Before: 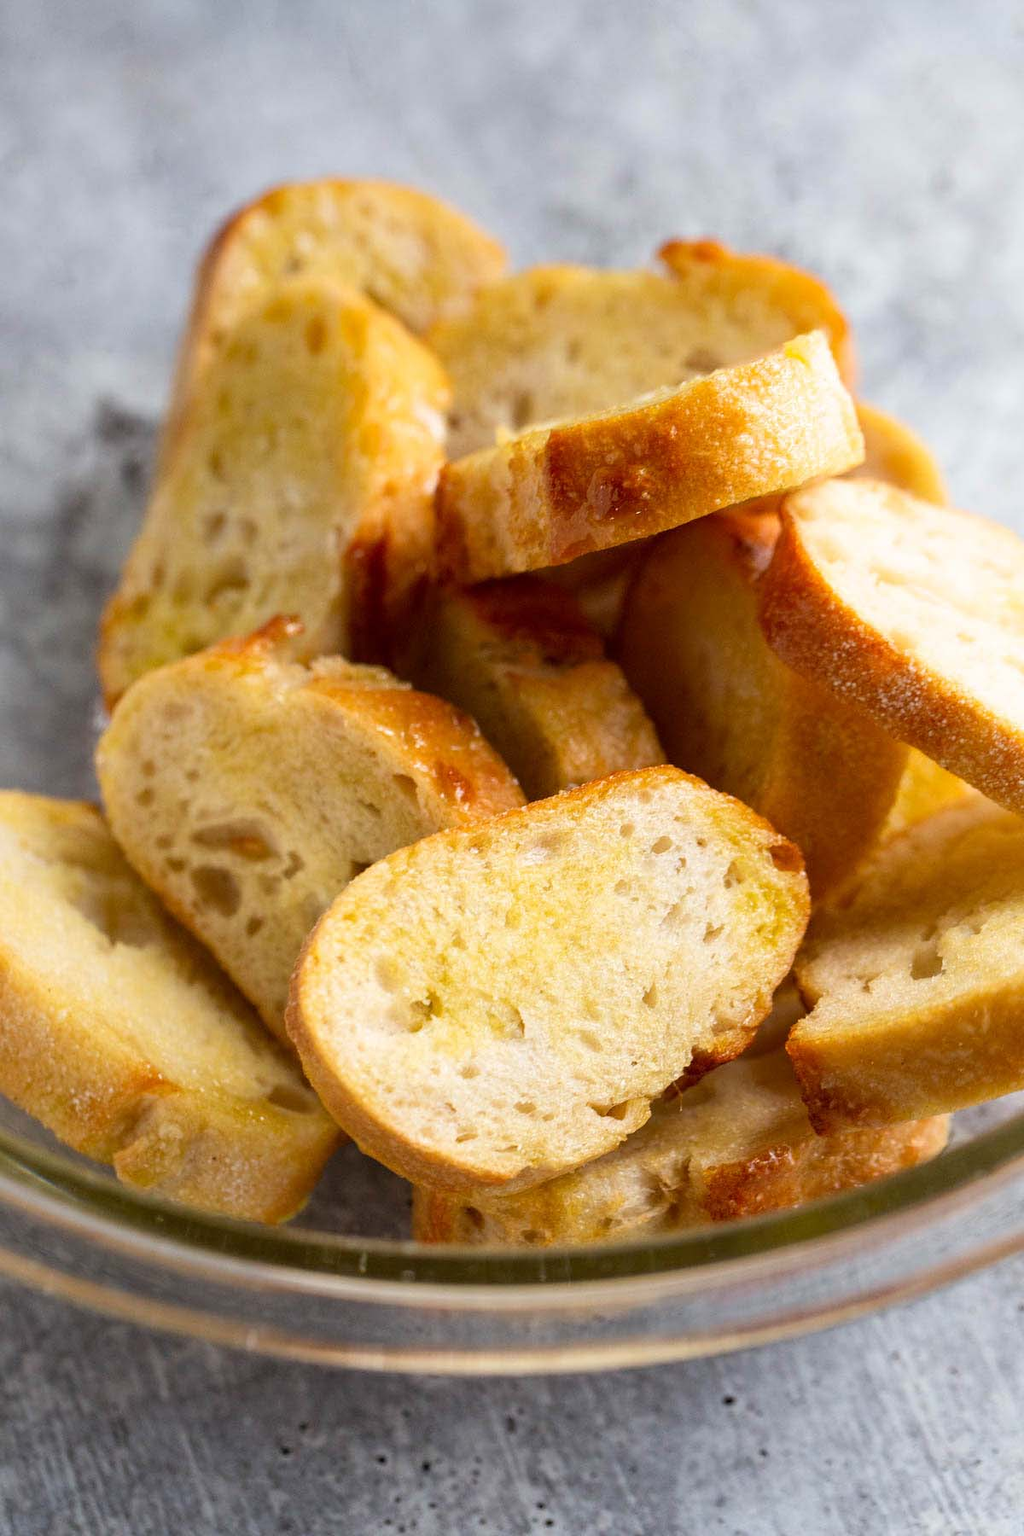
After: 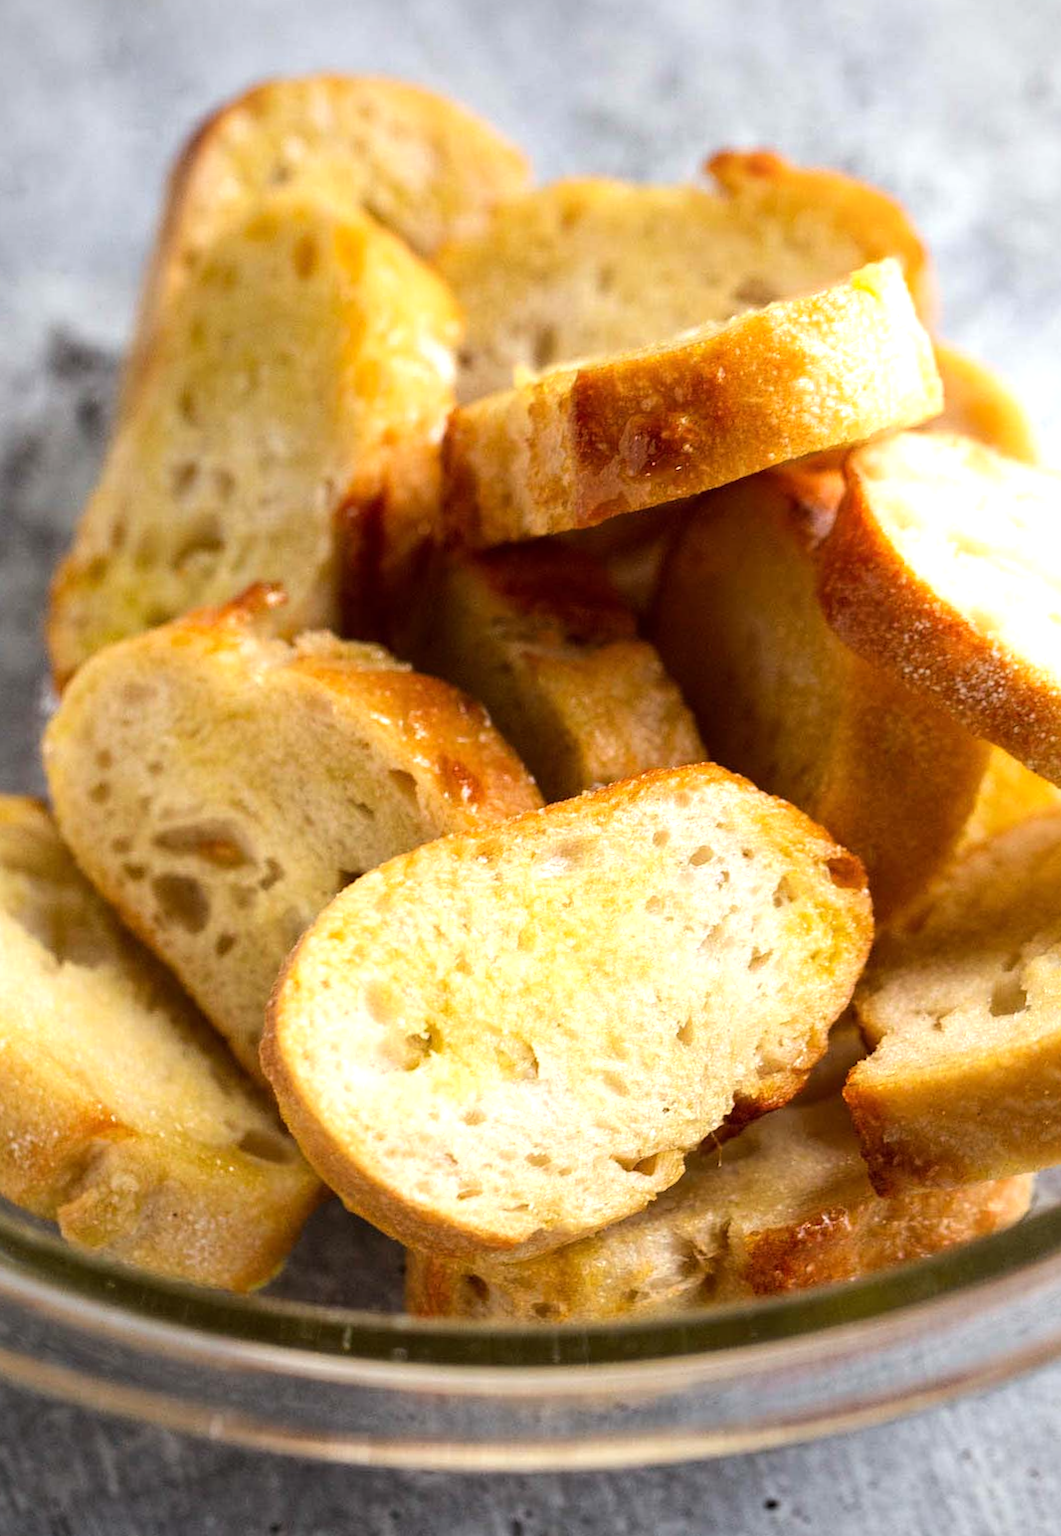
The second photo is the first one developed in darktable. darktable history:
crop and rotate: angle -3.27°, left 5.211%, top 5.211%, right 4.607%, bottom 4.607%
vignetting: fall-off radius 93.87%
rotate and perspective: rotation -2.56°, automatic cropping off
tone equalizer: -8 EV -0.417 EV, -7 EV -0.389 EV, -6 EV -0.333 EV, -5 EV -0.222 EV, -3 EV 0.222 EV, -2 EV 0.333 EV, -1 EV 0.389 EV, +0 EV 0.417 EV, edges refinement/feathering 500, mask exposure compensation -1.25 EV, preserve details no
